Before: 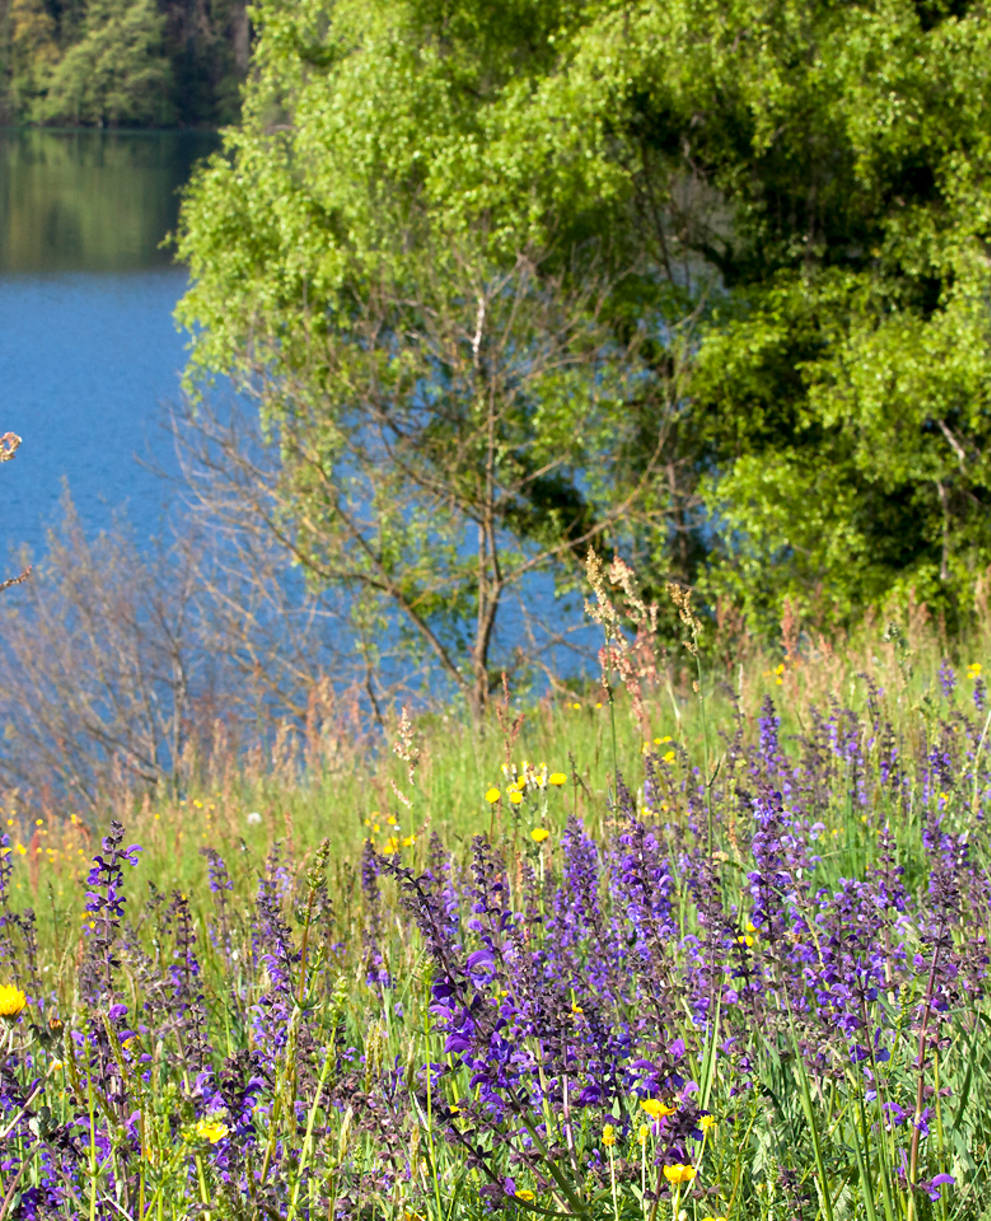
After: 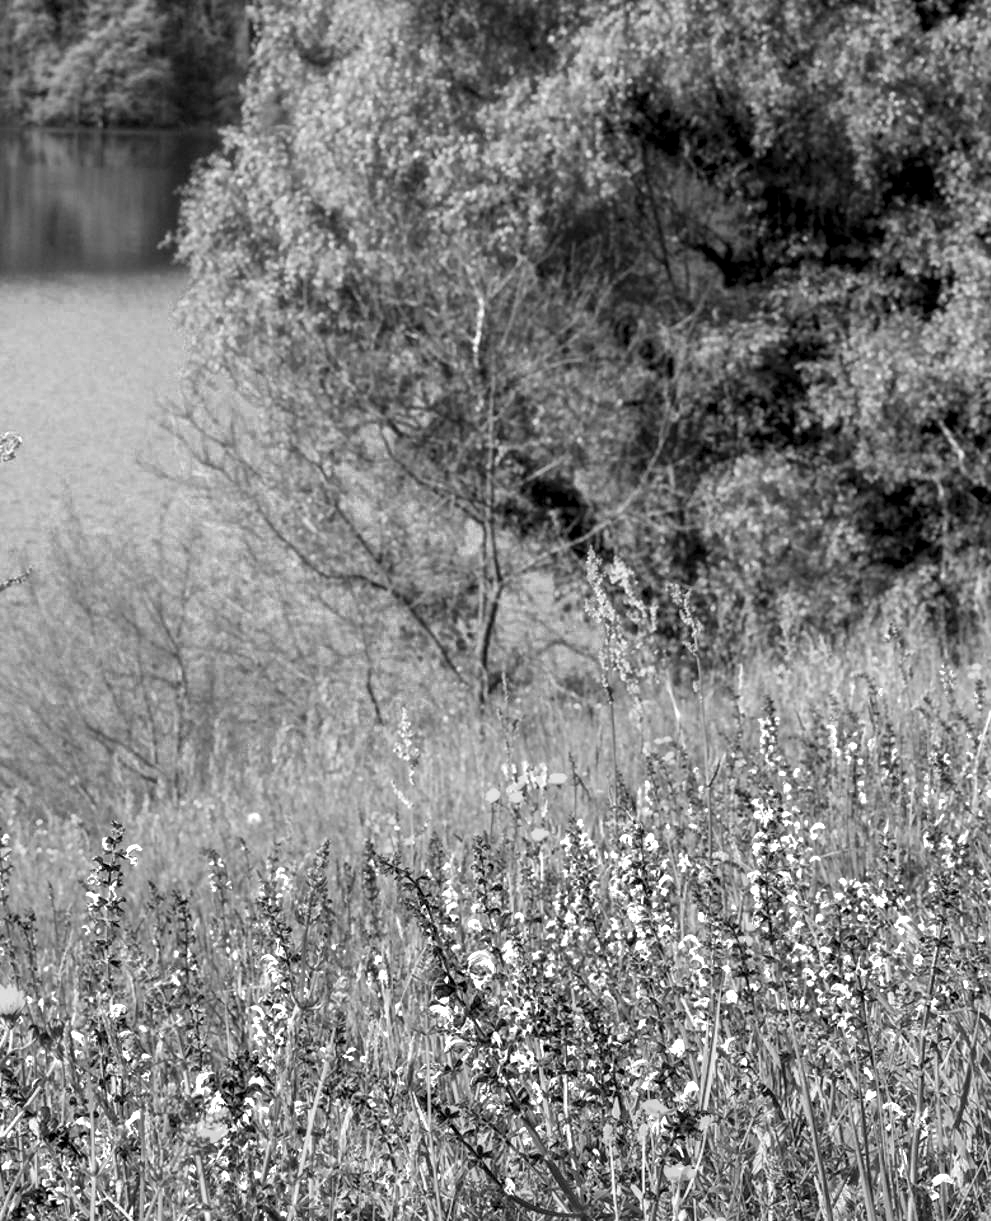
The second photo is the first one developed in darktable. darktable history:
color zones: curves: ch0 [(0, 0.613) (0.01, 0.613) (0.245, 0.448) (0.498, 0.529) (0.642, 0.665) (0.879, 0.777) (0.99, 0.613)]; ch1 [(0, 0) (0.143, 0) (0.286, 0) (0.429, 0) (0.571, 0) (0.714, 0) (0.857, 0)]
local contrast: detail 130%
